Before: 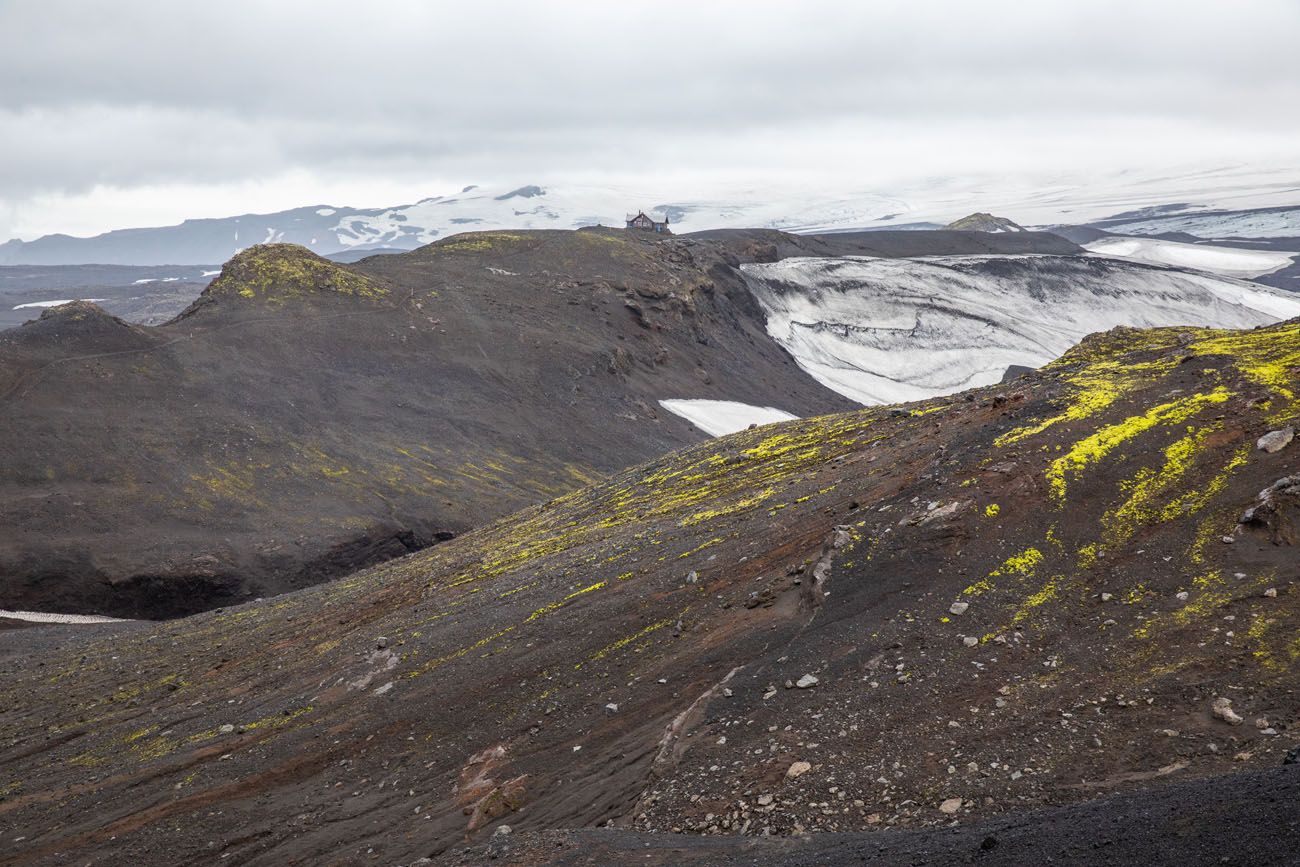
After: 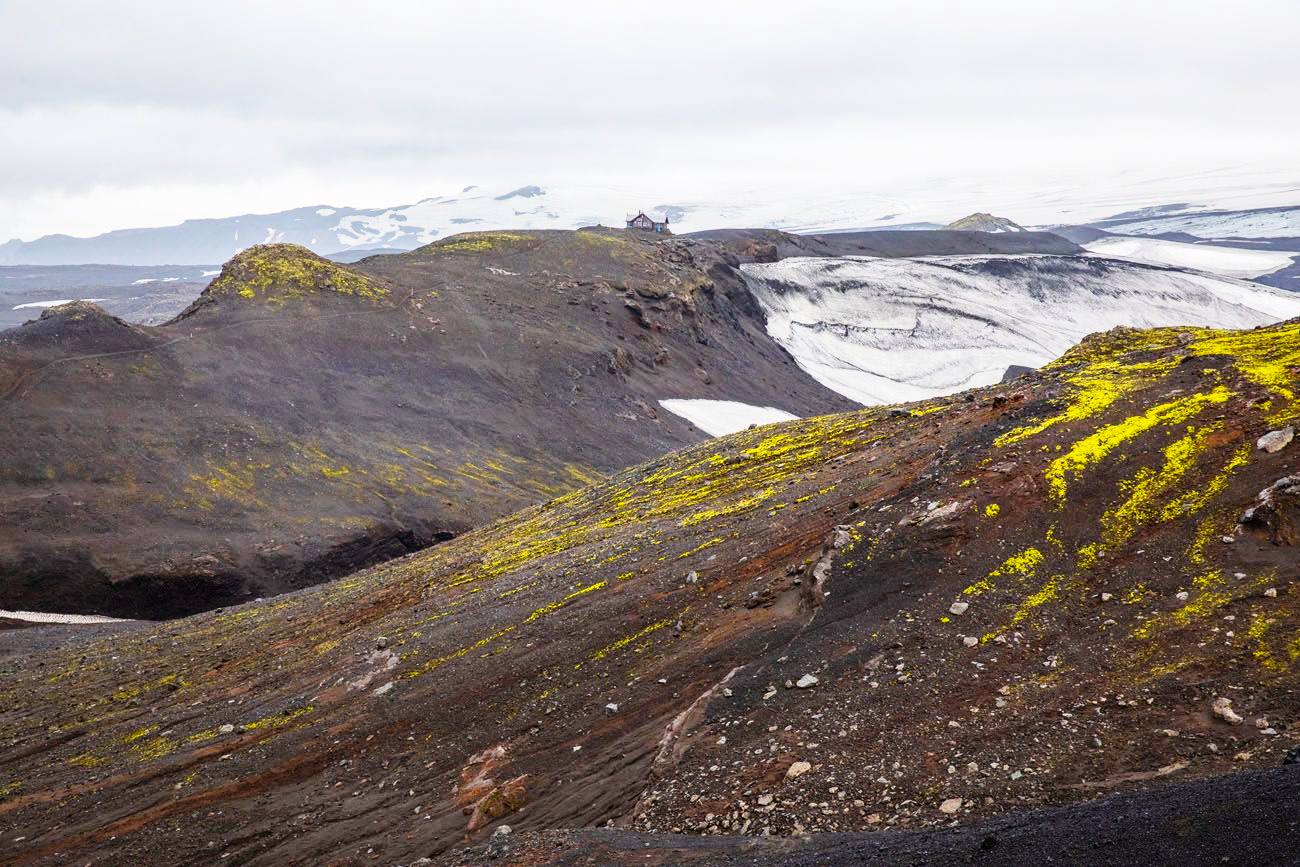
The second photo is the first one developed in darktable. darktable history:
color balance rgb: highlights gain › chroma 0.221%, highlights gain › hue 332.36°, perceptual saturation grading › global saturation 30.394%
base curve: curves: ch0 [(0, 0) (0.036, 0.025) (0.121, 0.166) (0.206, 0.329) (0.605, 0.79) (1, 1)], preserve colors none
